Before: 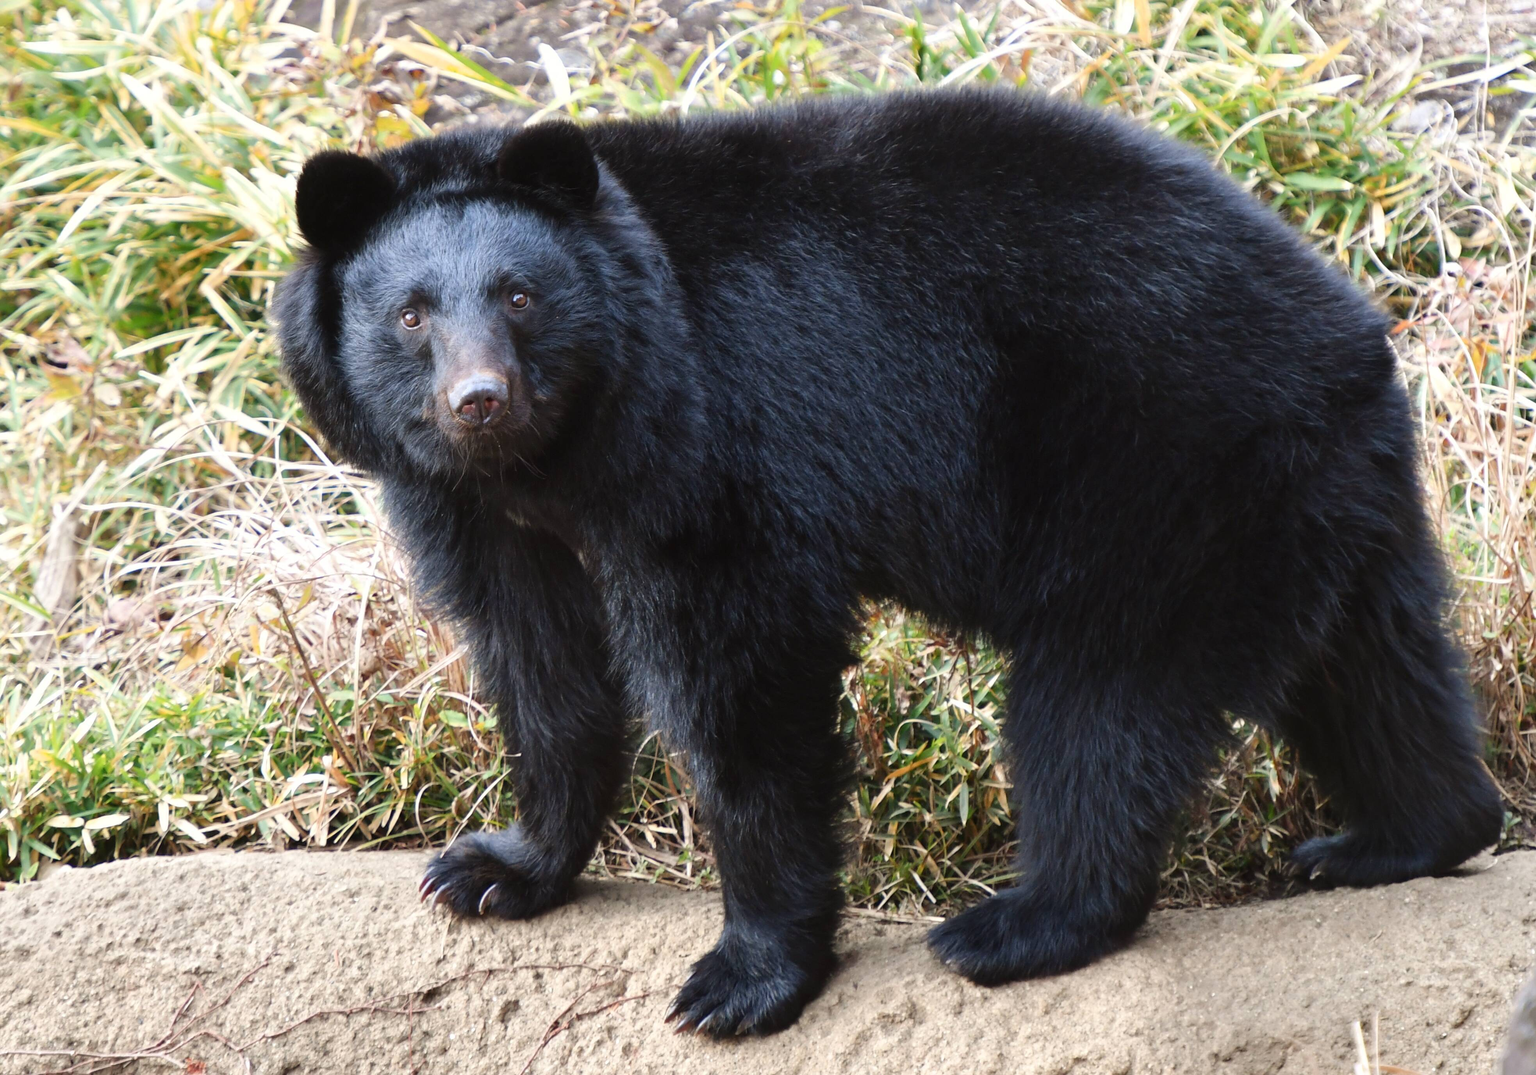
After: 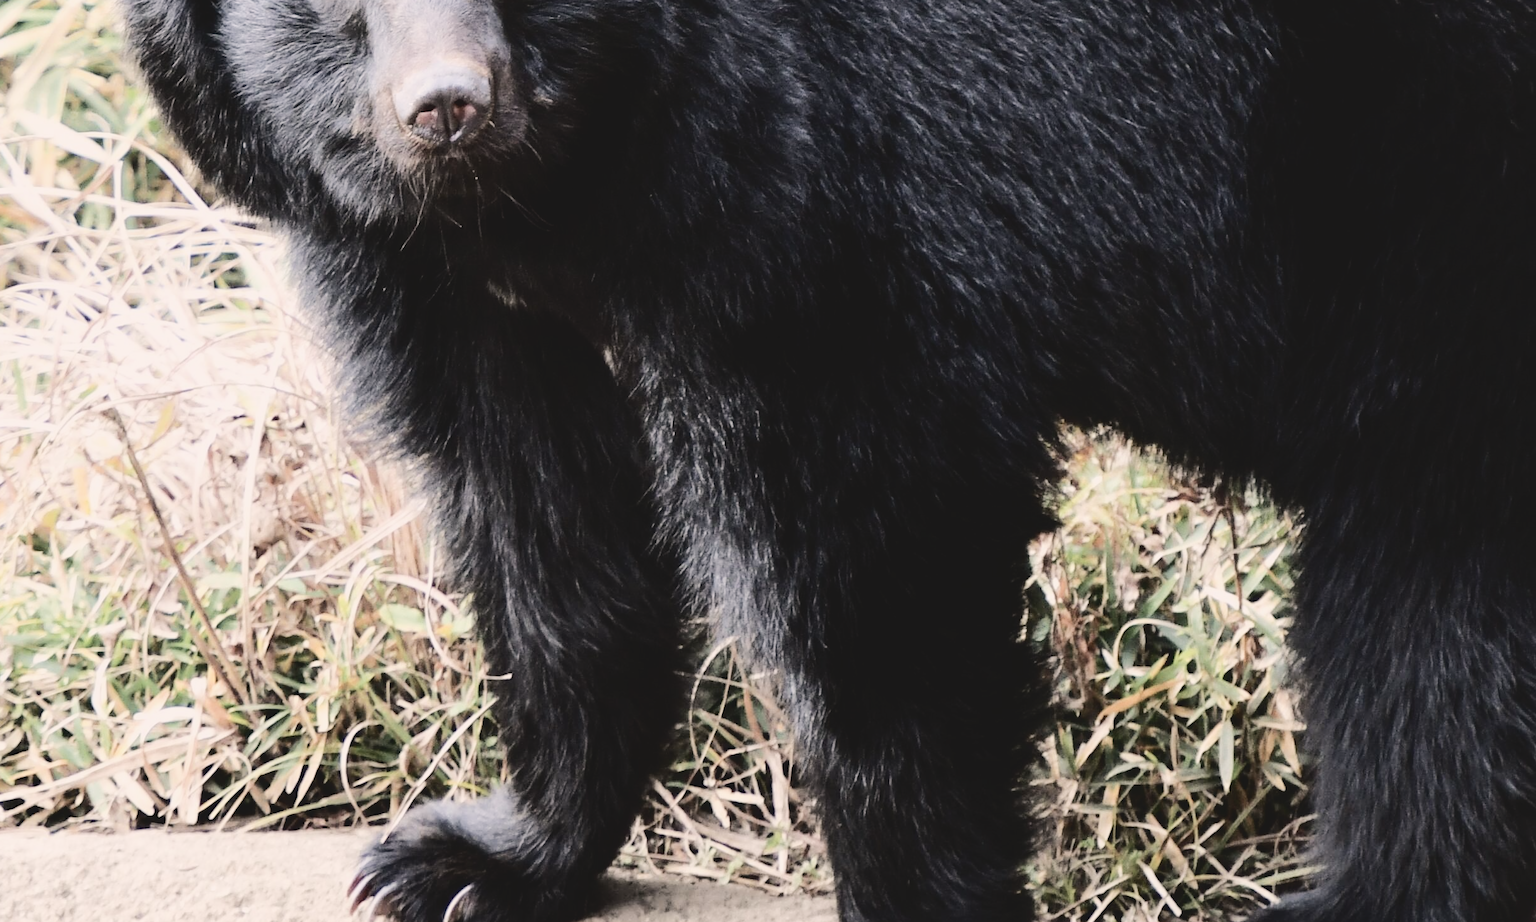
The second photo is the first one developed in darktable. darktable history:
exposure: black level correction 0.001, exposure 0.498 EV, compensate highlight preservation false
filmic rgb: black relative exposure -7.65 EV, white relative exposure 4.56 EV, hardness 3.61
contrast brightness saturation: contrast 0.113, saturation -0.168
crop: left 13.312%, top 31.269%, right 24.712%, bottom 15.523%
tone curve: curves: ch0 [(0, 0) (0.003, 0.076) (0.011, 0.081) (0.025, 0.084) (0.044, 0.092) (0.069, 0.1) (0.1, 0.117) (0.136, 0.144) (0.177, 0.186) (0.224, 0.237) (0.277, 0.306) (0.335, 0.39) (0.399, 0.494) (0.468, 0.574) (0.543, 0.666) (0.623, 0.722) (0.709, 0.79) (0.801, 0.855) (0.898, 0.926) (1, 1)], color space Lab, independent channels, preserve colors none
color correction: highlights a* 5.53, highlights b* 5.18, saturation 0.644
shadows and highlights: shadows 11.76, white point adjustment 1.29, highlights -1.2, highlights color adjustment 49.77%, soften with gaussian
